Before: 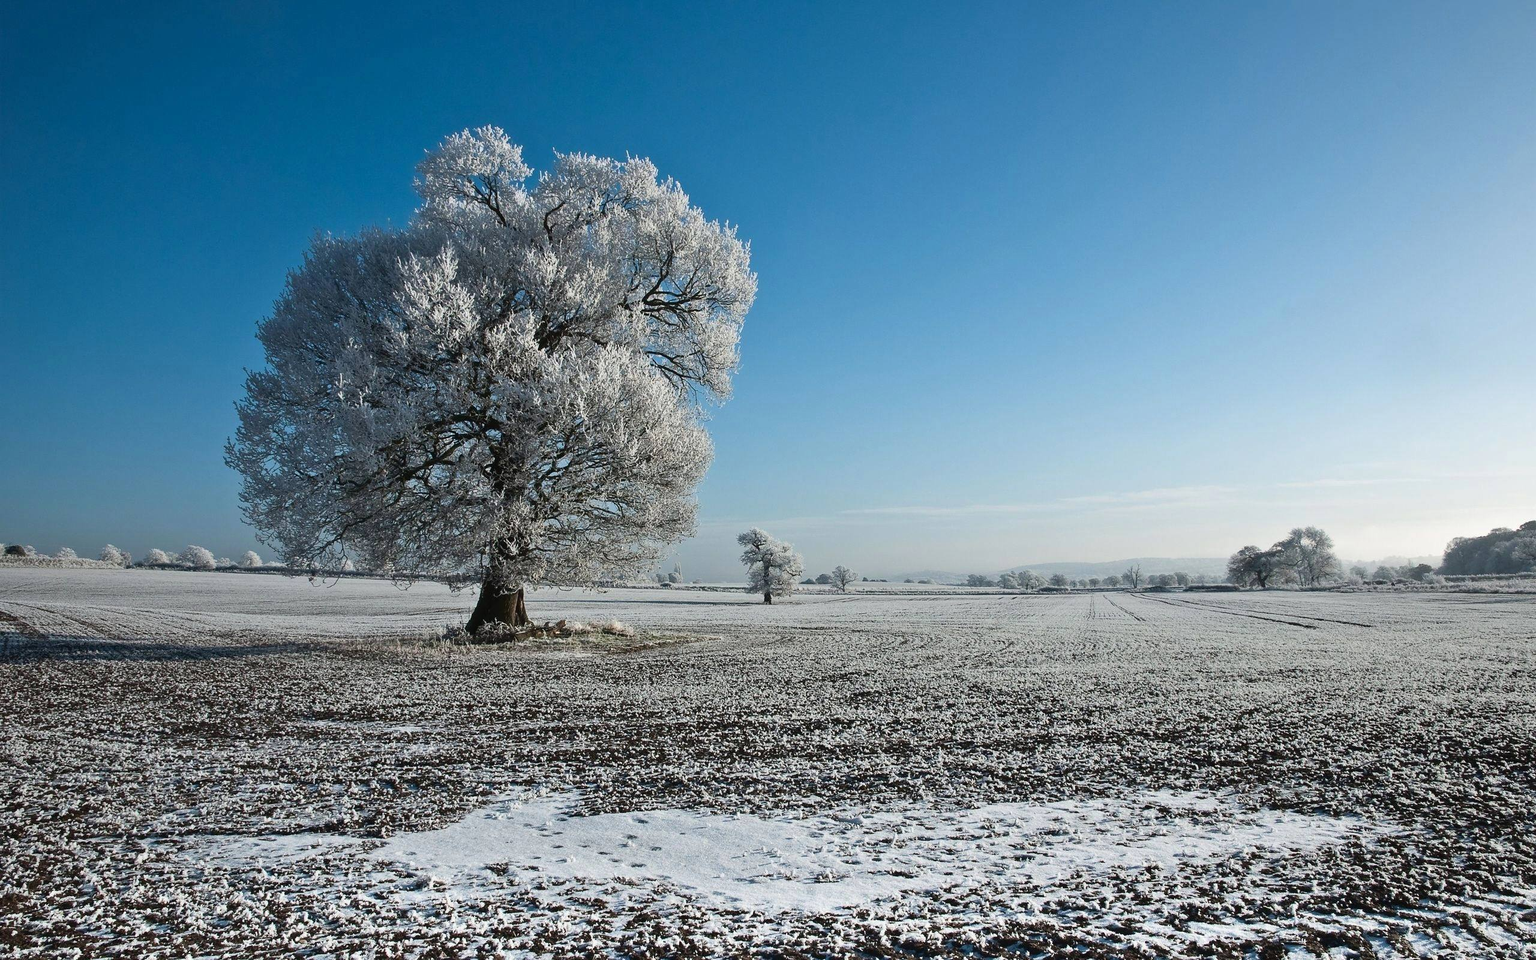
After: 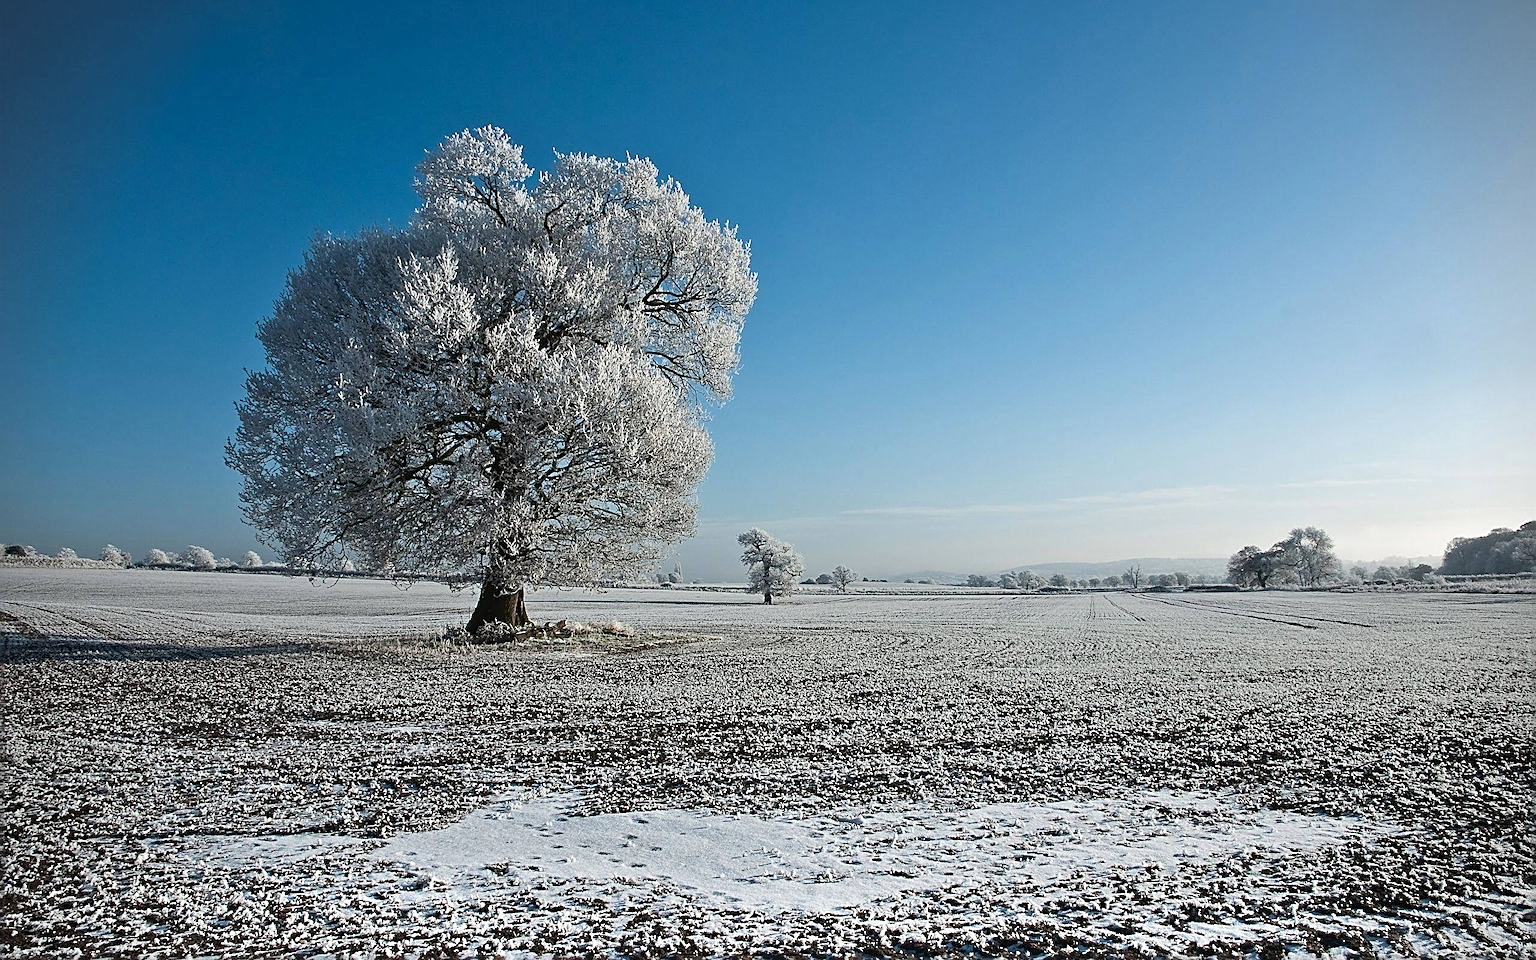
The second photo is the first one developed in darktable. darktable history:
vignetting: fall-off start 91.19%
sharpen: radius 2.817, amount 0.715
